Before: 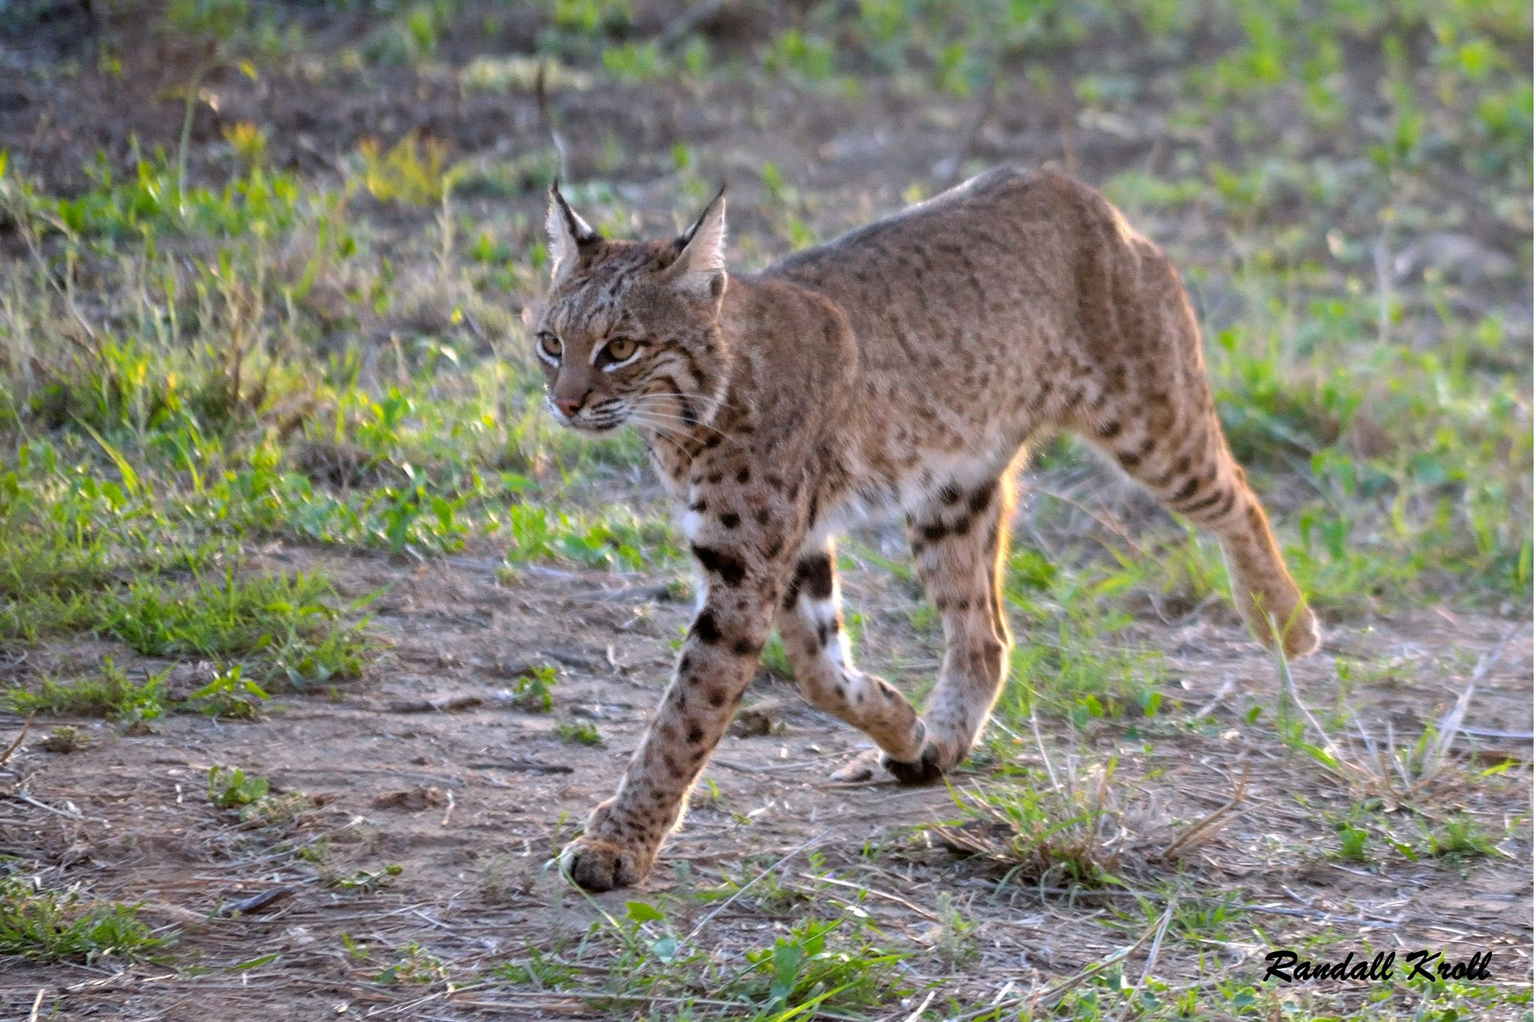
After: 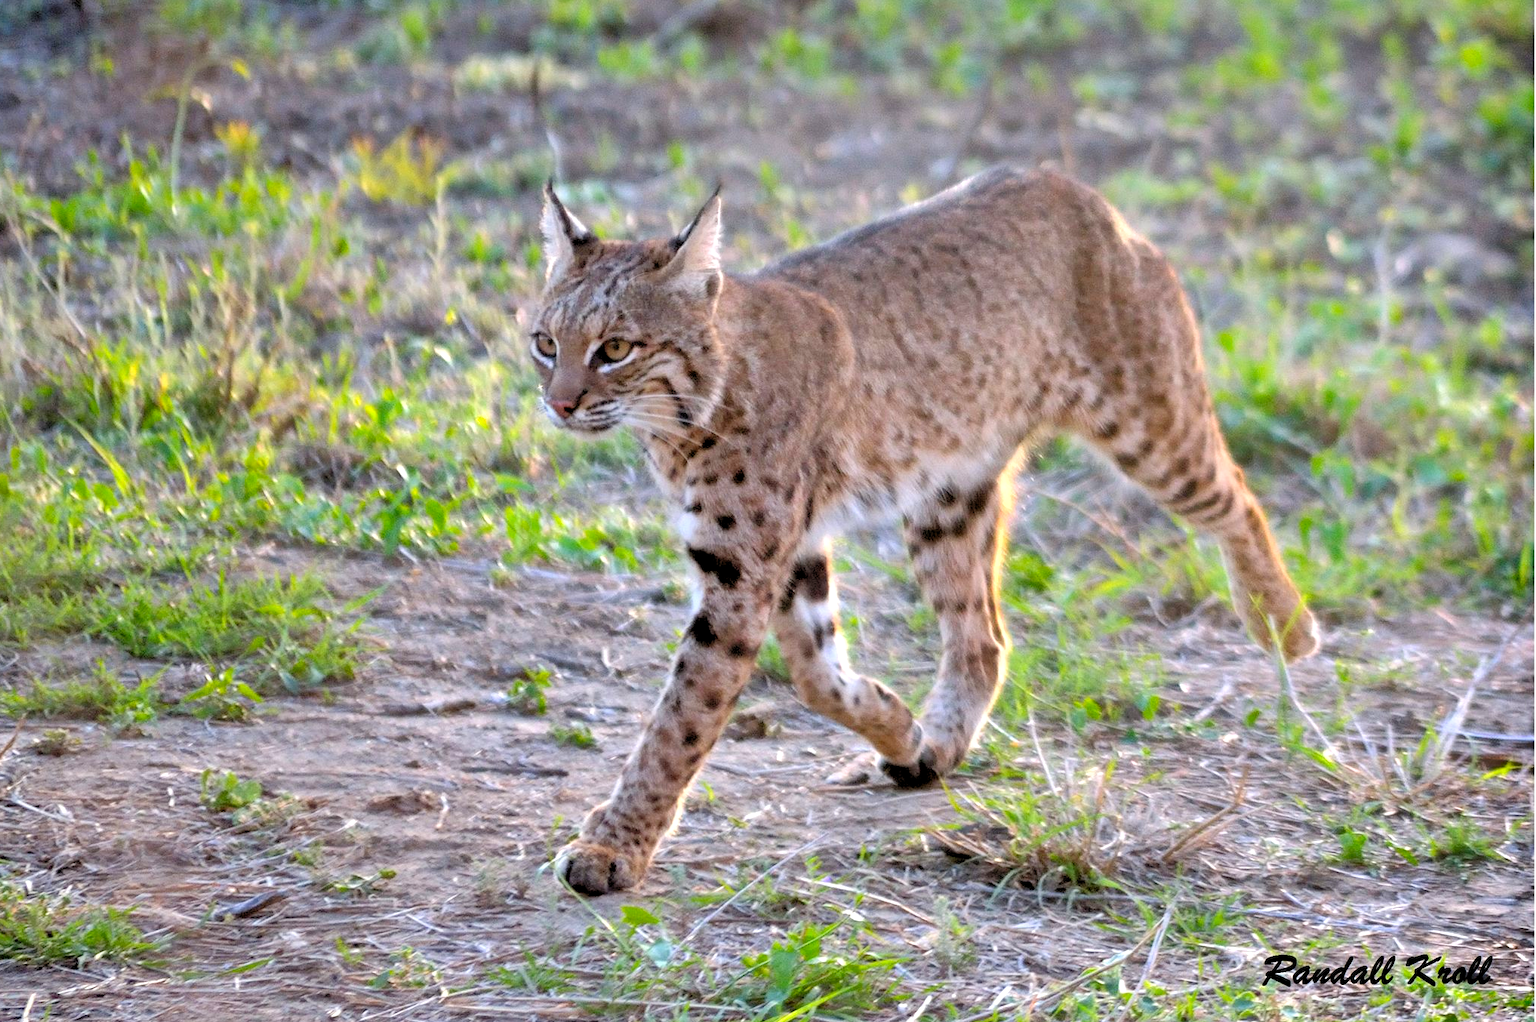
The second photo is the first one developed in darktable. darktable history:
levels: levels [0.044, 0.416, 0.908]
shadows and highlights: low approximation 0.01, soften with gaussian
crop and rotate: left 0.609%, top 0.2%, bottom 0.3%
exposure: exposure -0.012 EV, compensate highlight preservation false
